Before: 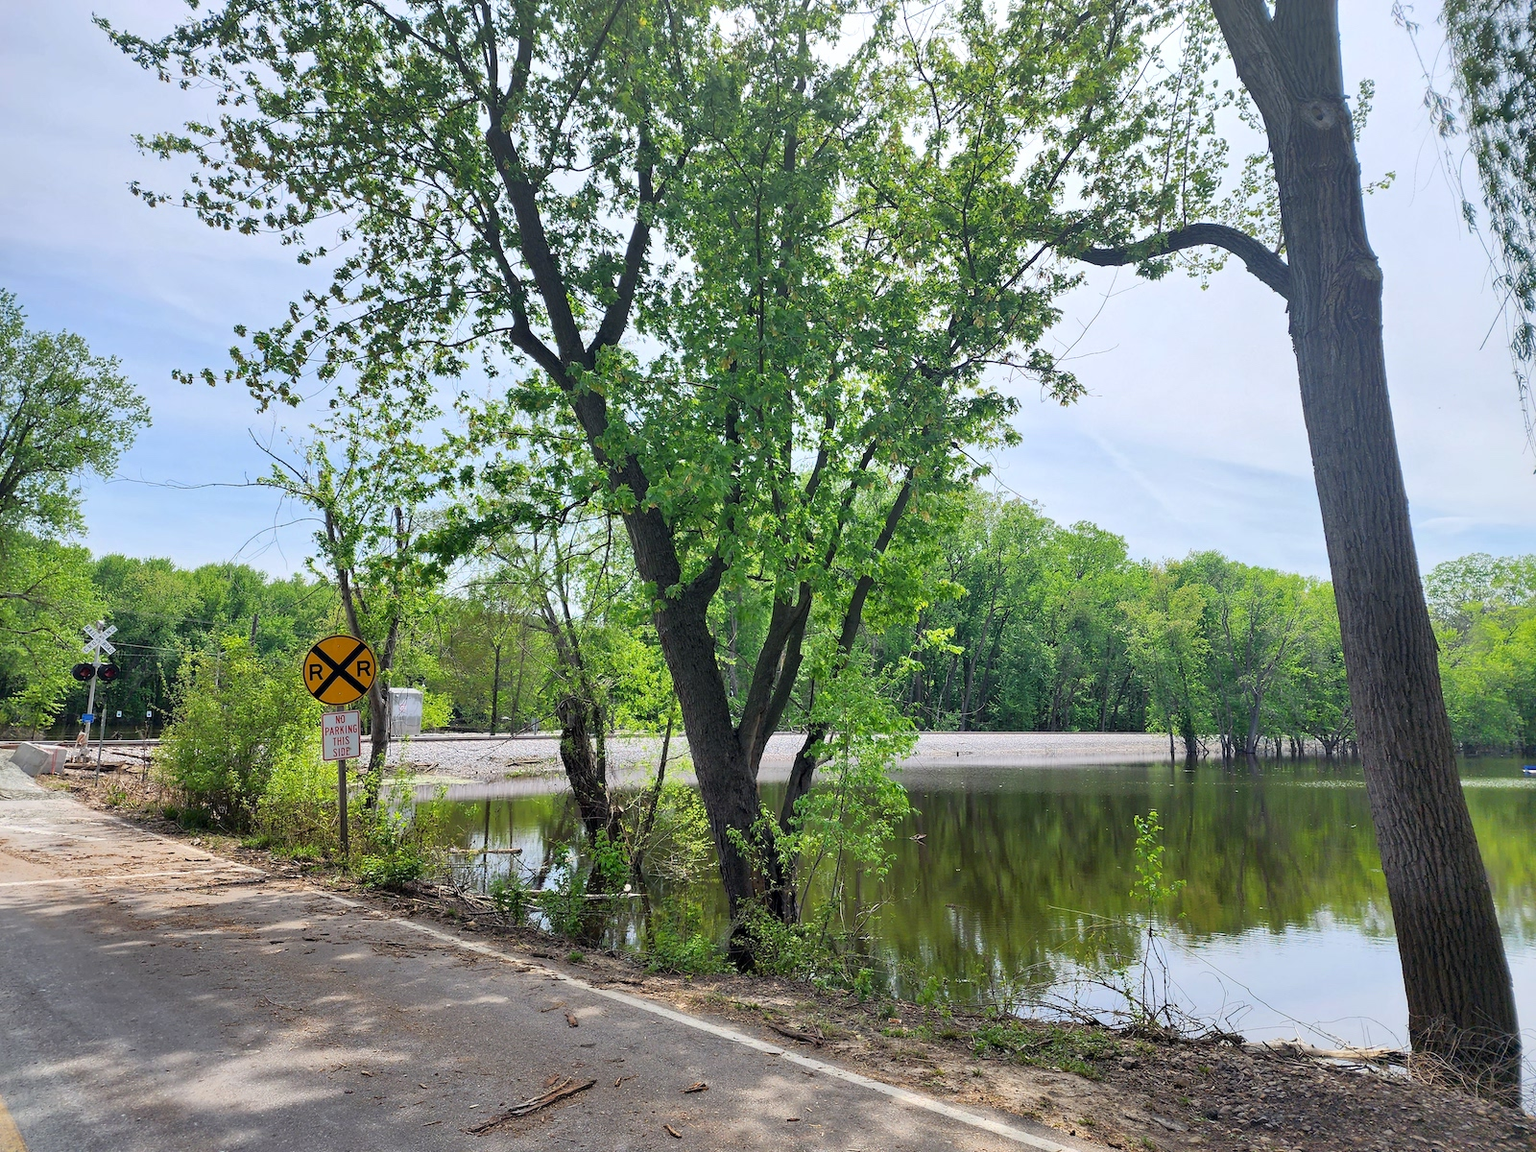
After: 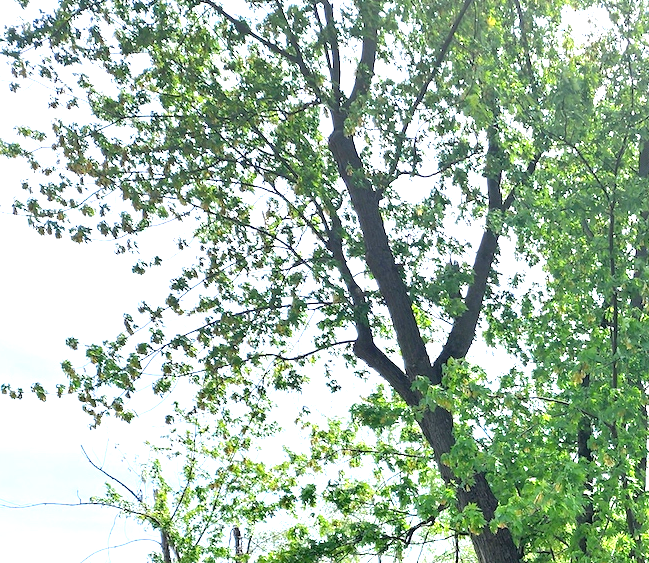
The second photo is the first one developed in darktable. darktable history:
crop and rotate: left 11.136%, top 0.091%, right 48.281%, bottom 52.935%
exposure: black level correction 0.001, exposure 1.131 EV, compensate highlight preservation false
